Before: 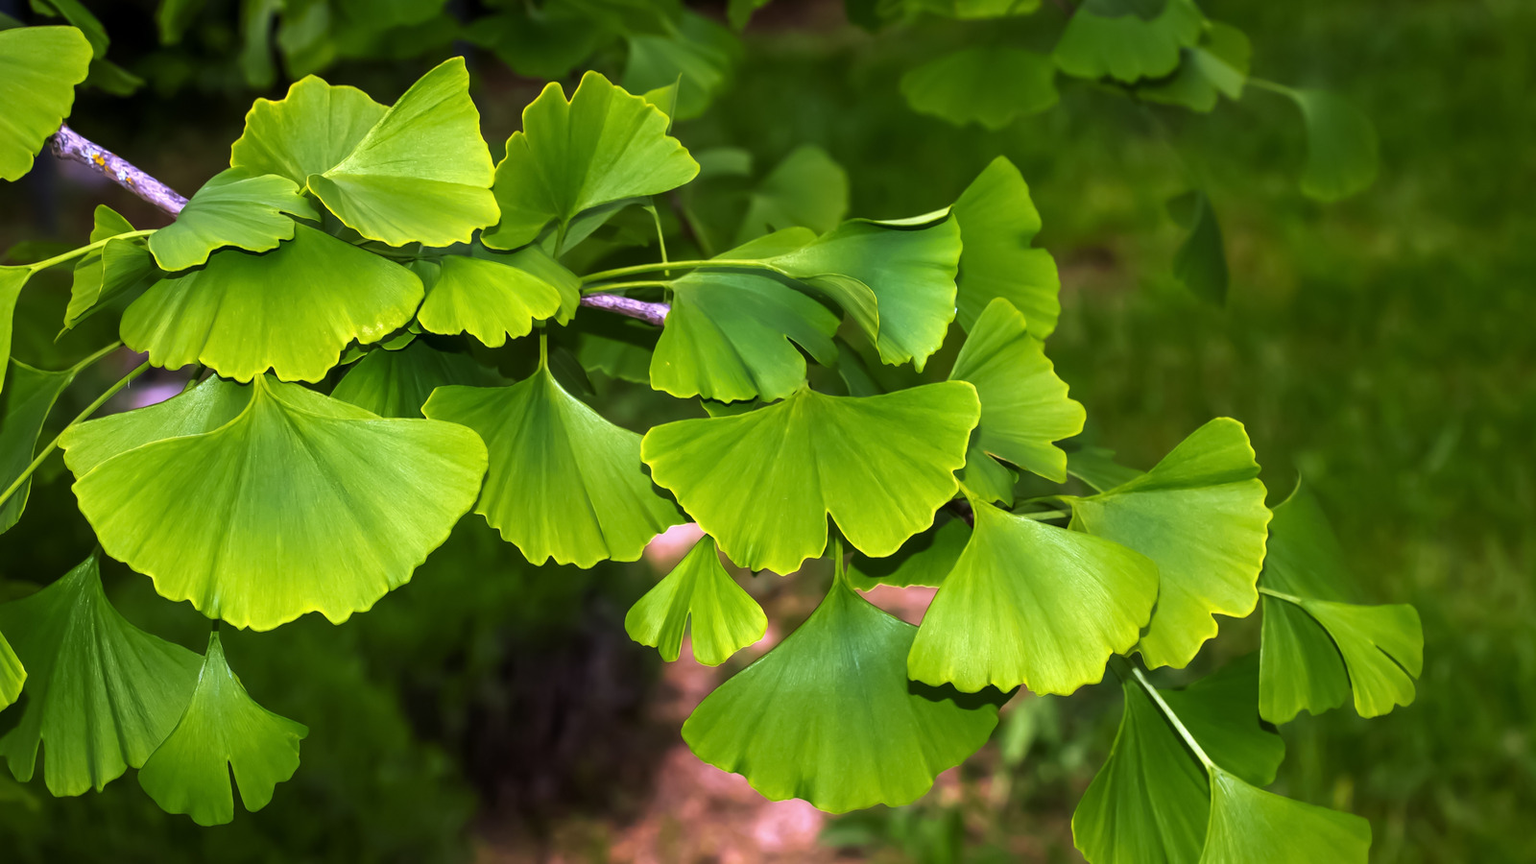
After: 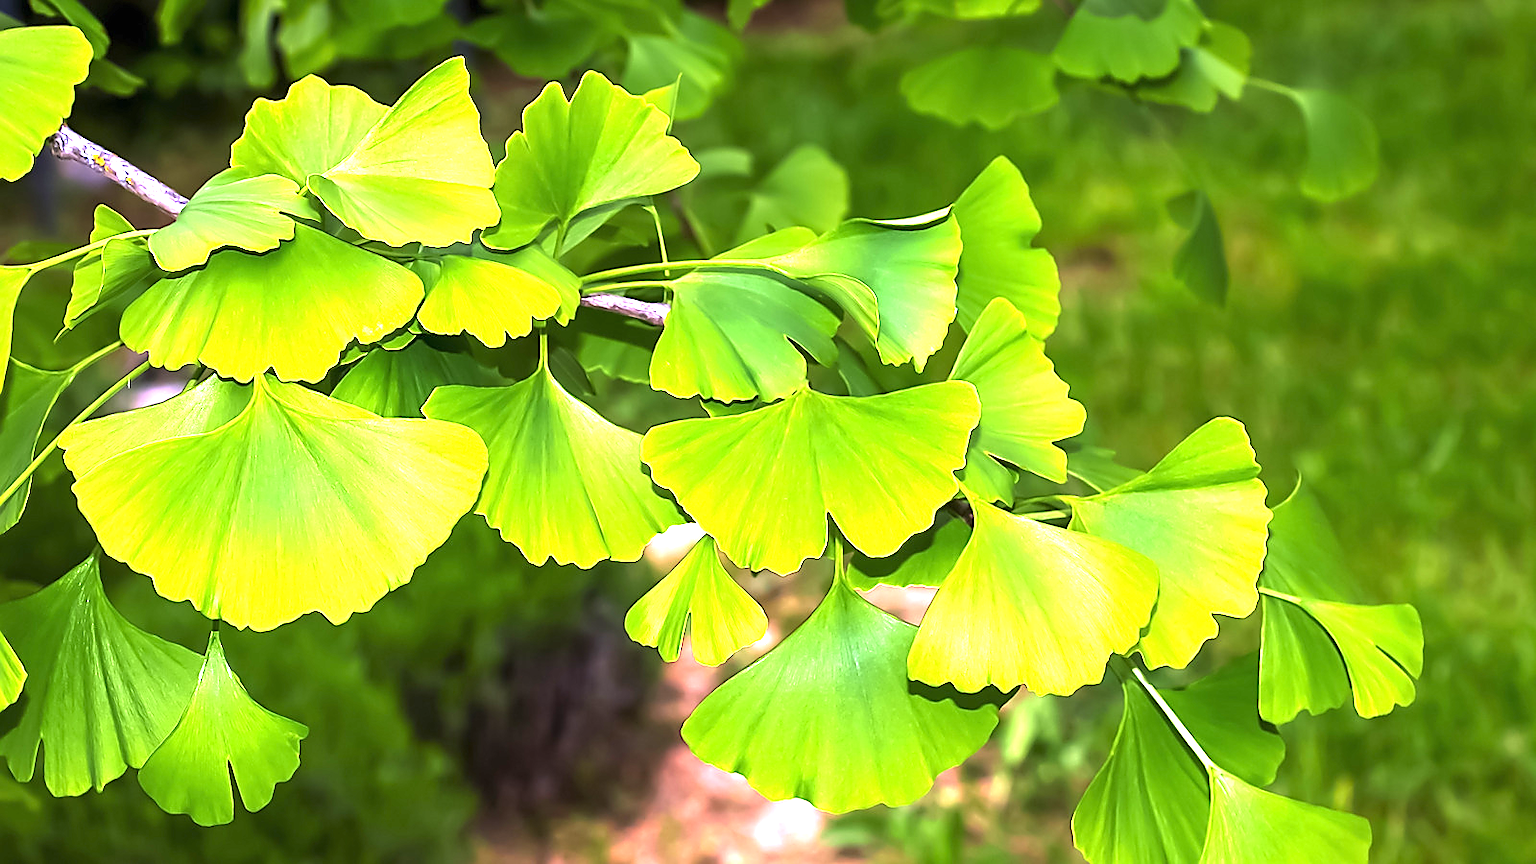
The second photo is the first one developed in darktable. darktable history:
sharpen: radius 1.375, amount 1.257, threshold 0.848
exposure: black level correction 0, exposure 1.635 EV, compensate exposure bias true, compensate highlight preservation false
